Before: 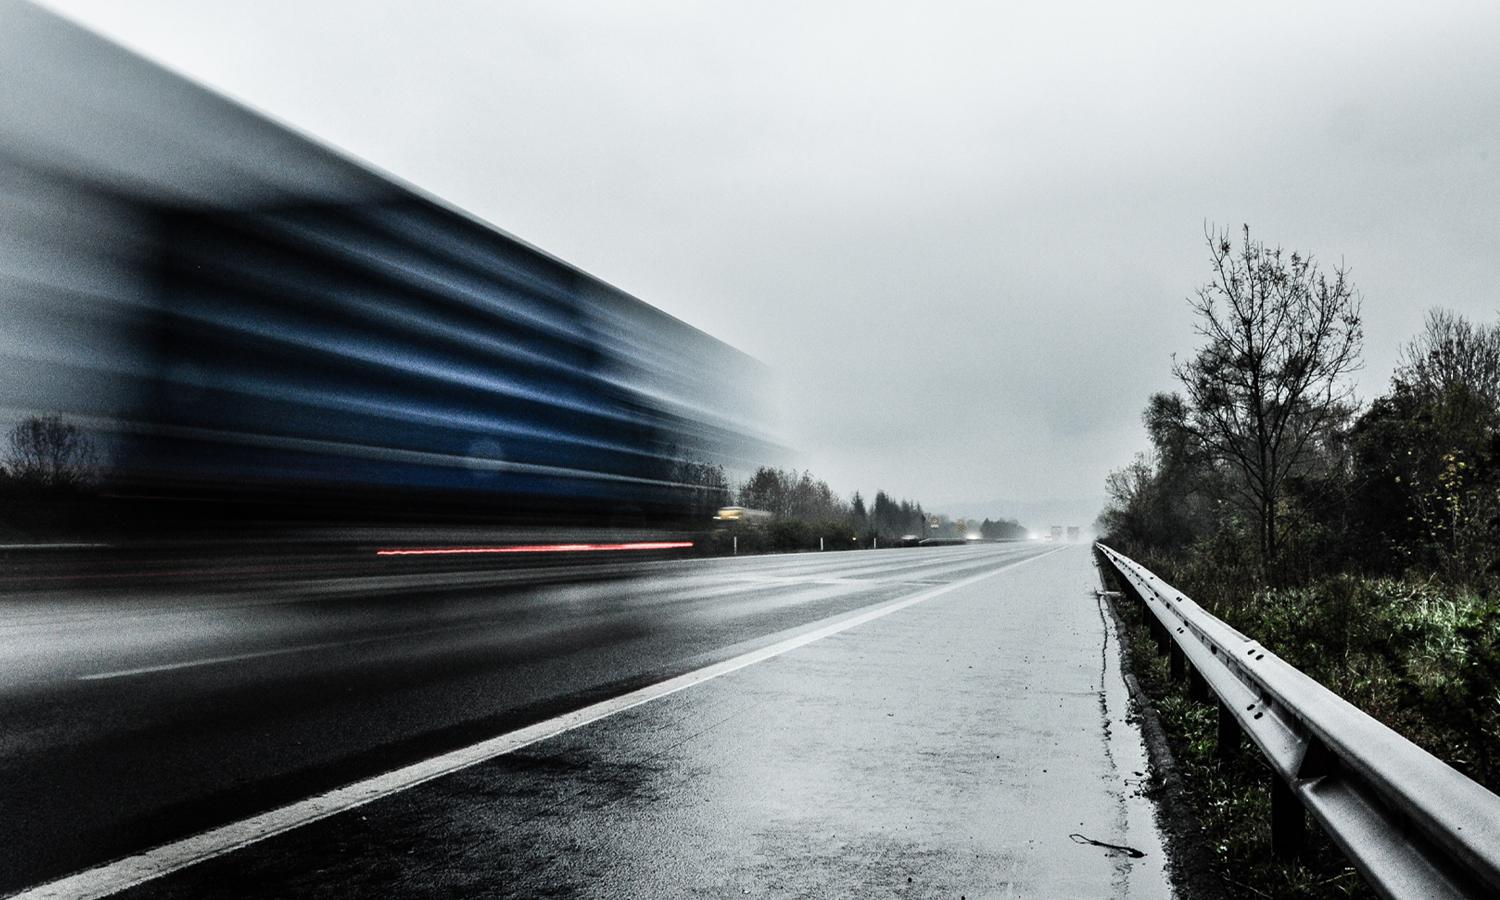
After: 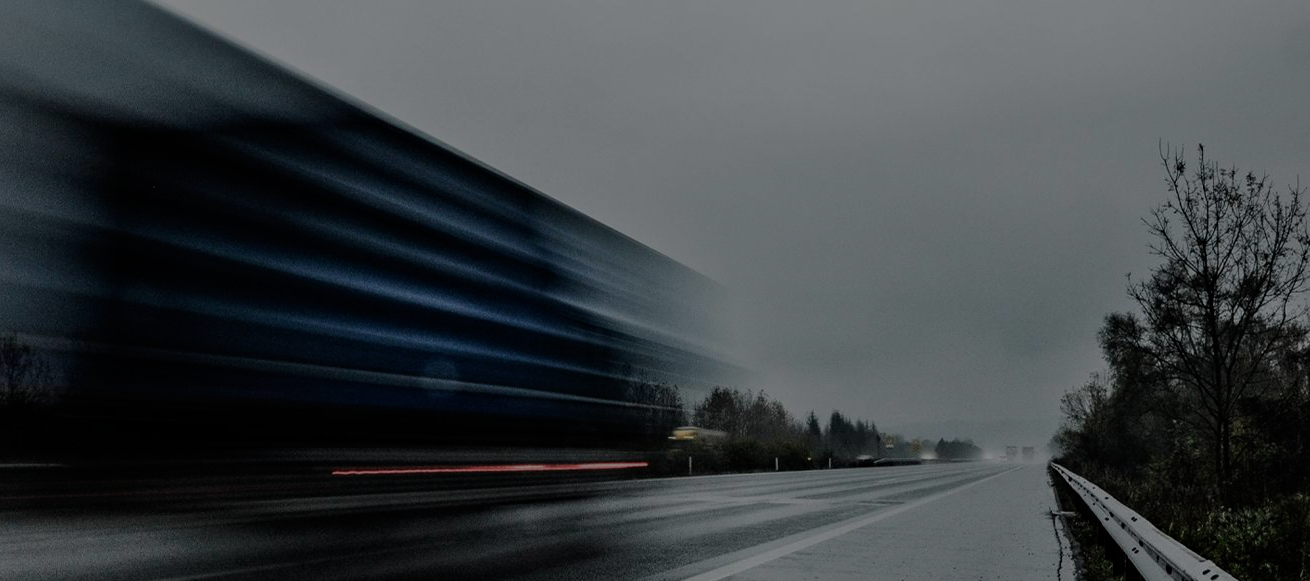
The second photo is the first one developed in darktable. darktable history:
exposure: exposure -2.002 EV, compensate highlight preservation false
crop: left 3.015%, top 8.969%, right 9.647%, bottom 26.457%
velvia: on, module defaults
haze removal: compatibility mode true, adaptive false
